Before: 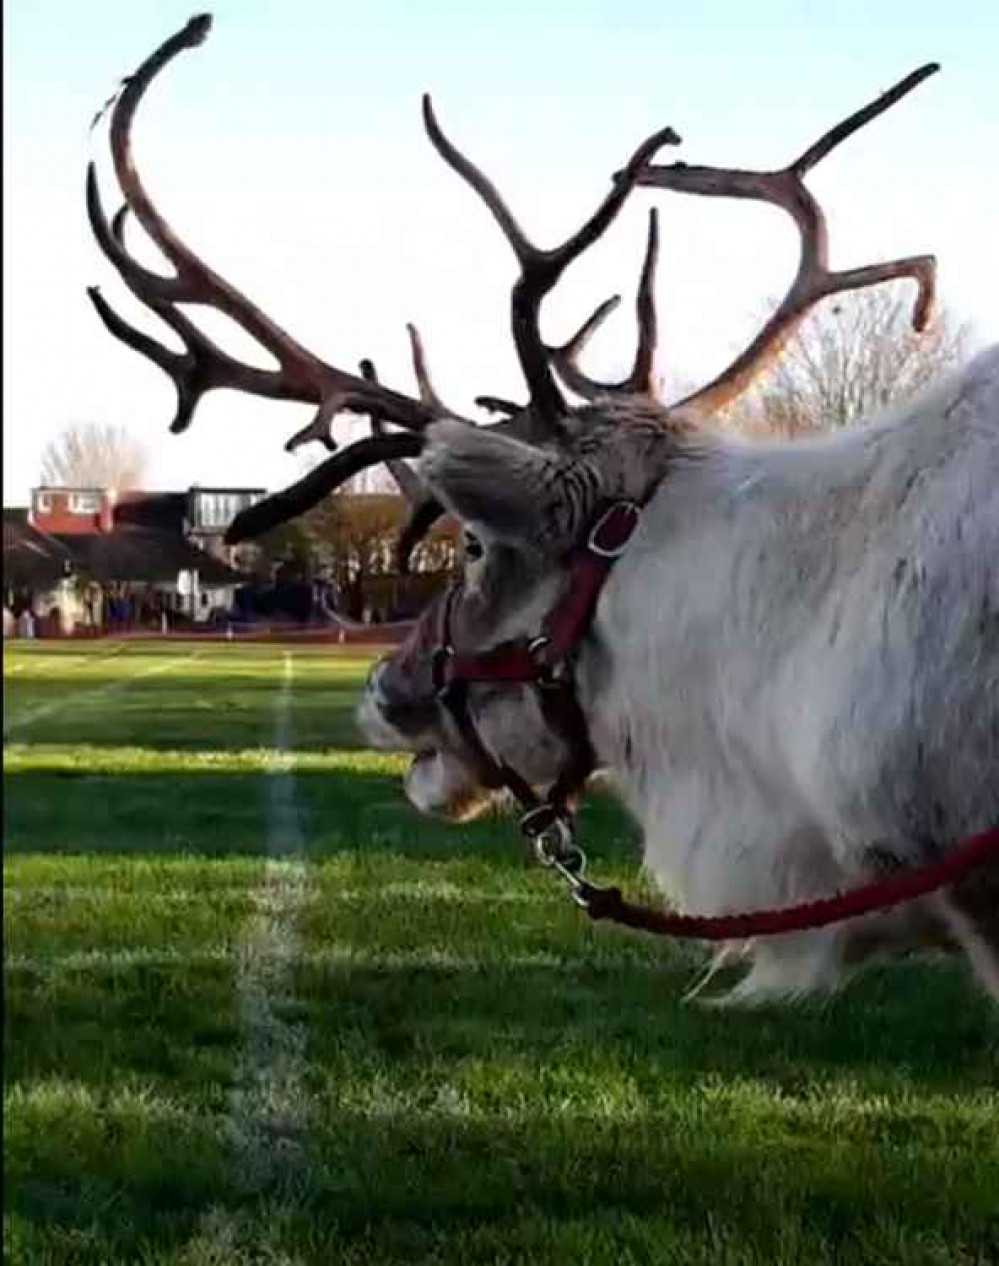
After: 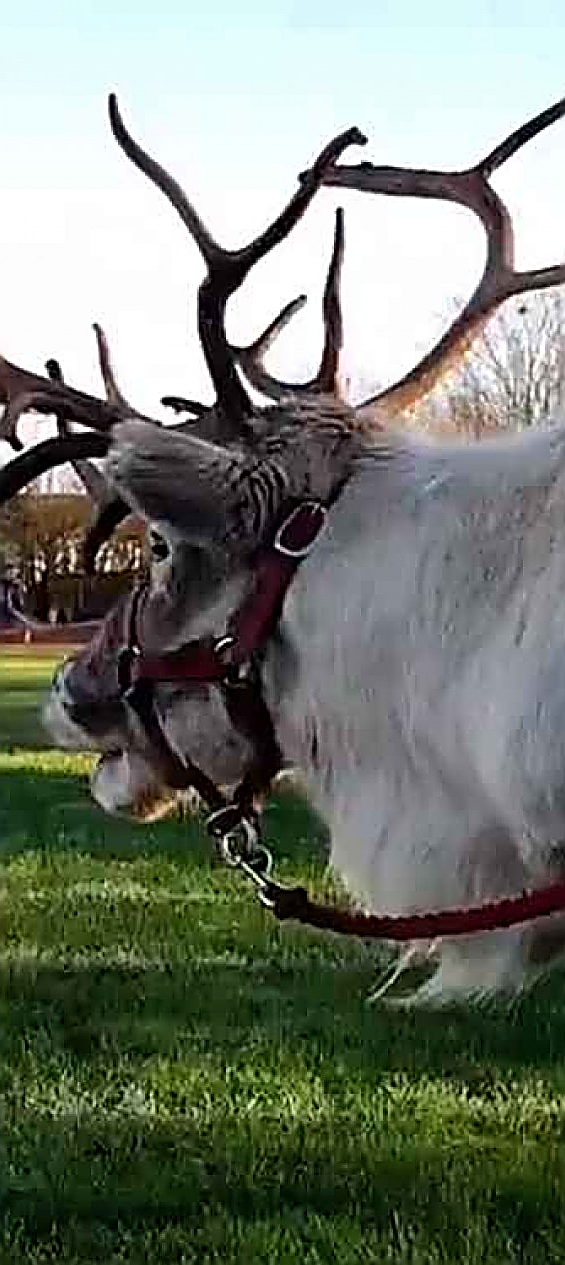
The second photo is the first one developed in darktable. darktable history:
sharpen: amount 1.995
crop: left 31.457%, top 0.022%, right 11.932%
shadows and highlights: shadows 37.47, highlights -27.56, soften with gaussian
